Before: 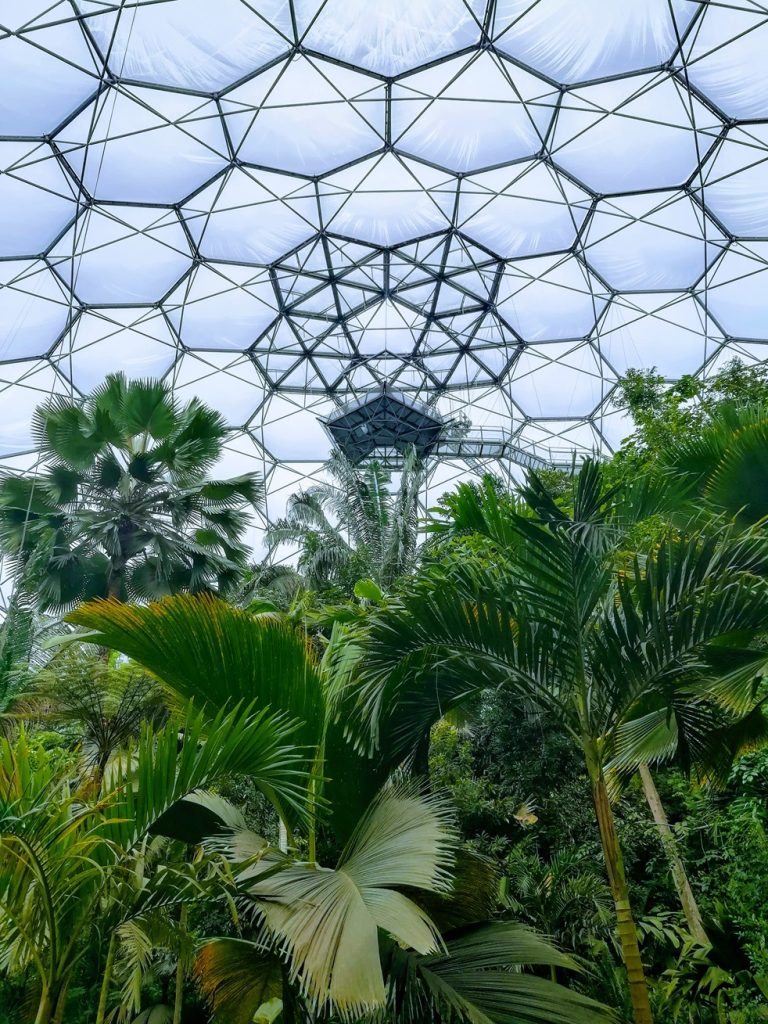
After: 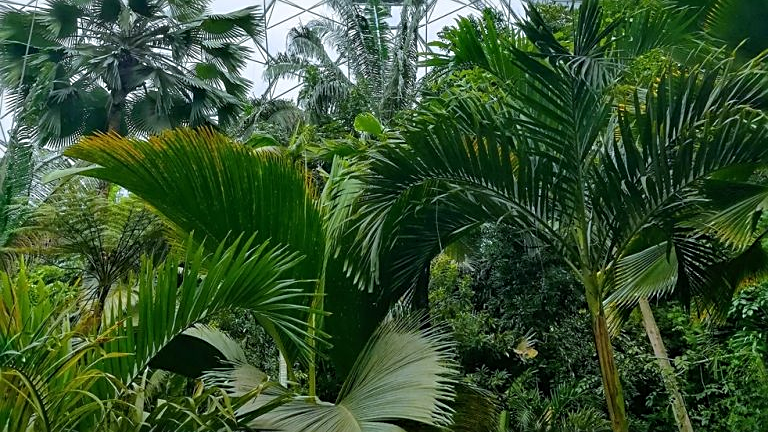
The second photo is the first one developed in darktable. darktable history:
sharpen: on, module defaults
crop: top 45.551%, bottom 12.262%
